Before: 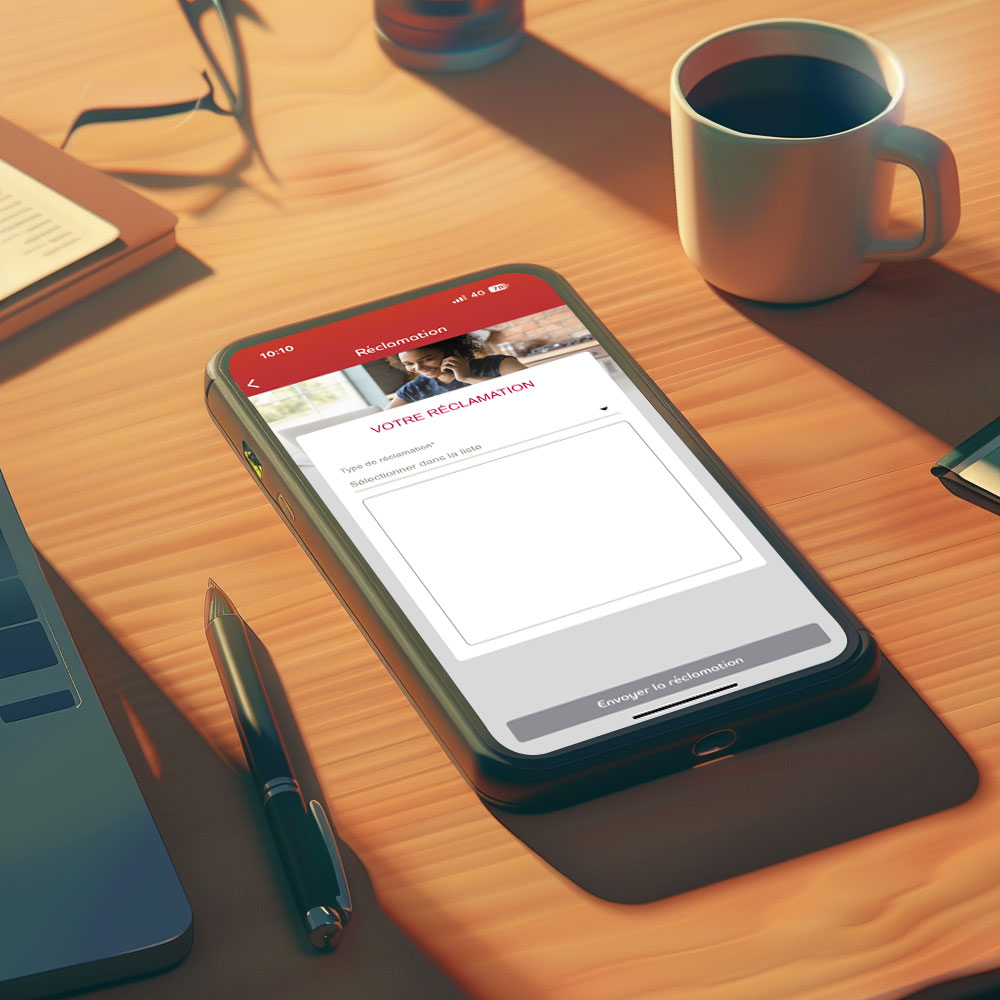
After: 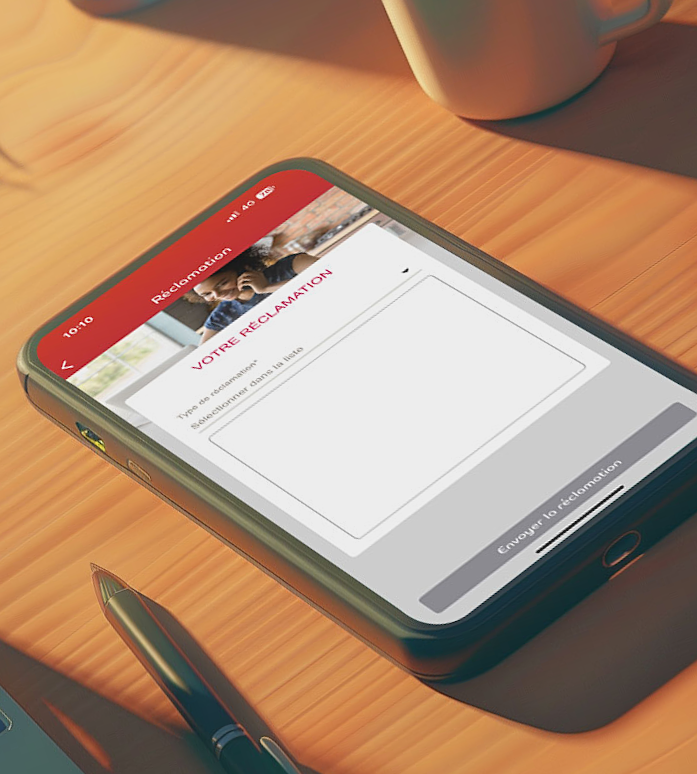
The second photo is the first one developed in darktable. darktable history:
crop and rotate: angle 19.58°, left 6.94%, right 3.928%, bottom 1.115%
sharpen: amount 0.203
contrast brightness saturation: contrast -0.125
